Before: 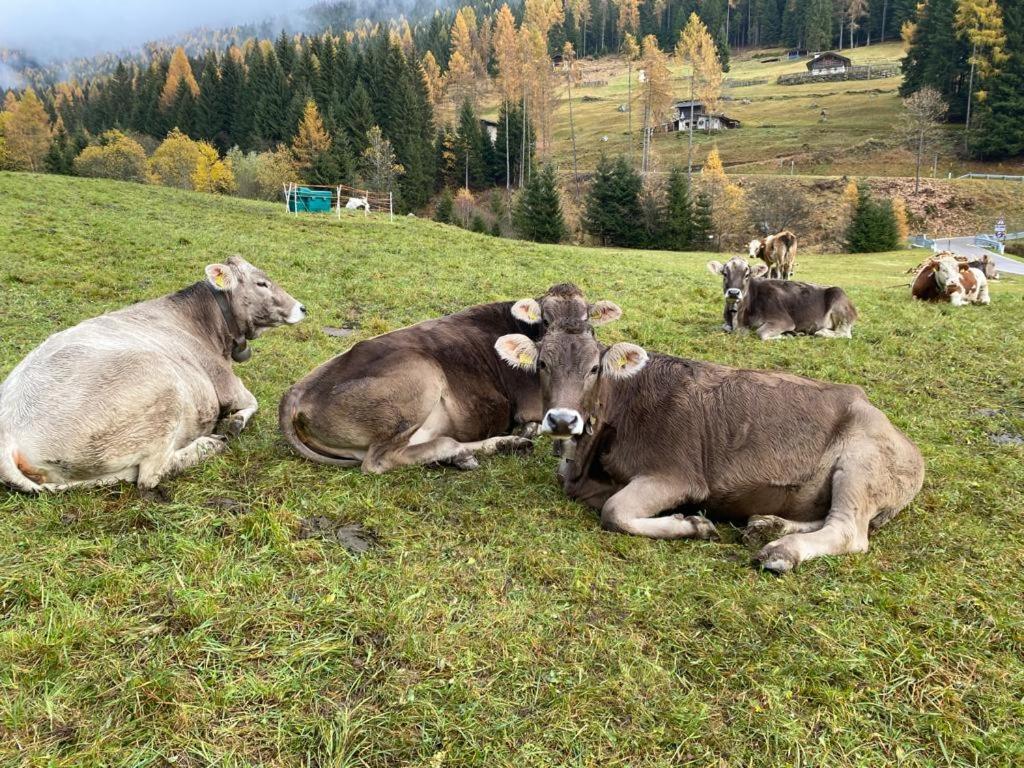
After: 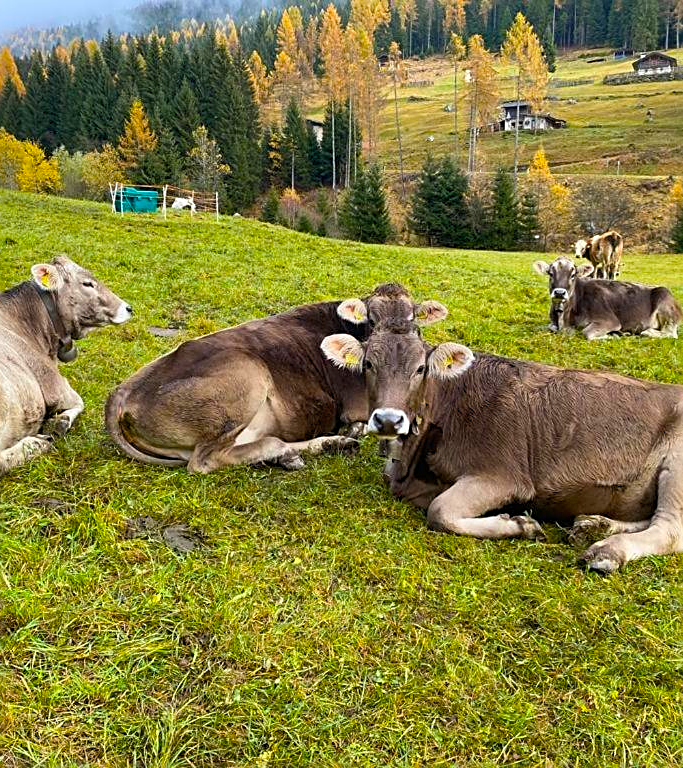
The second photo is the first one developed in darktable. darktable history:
exposure: compensate highlight preservation false
crop: left 17.029%, right 16.265%
sharpen: on, module defaults
color balance rgb: perceptual saturation grading › global saturation 48.901%, global vibrance 9.299%
